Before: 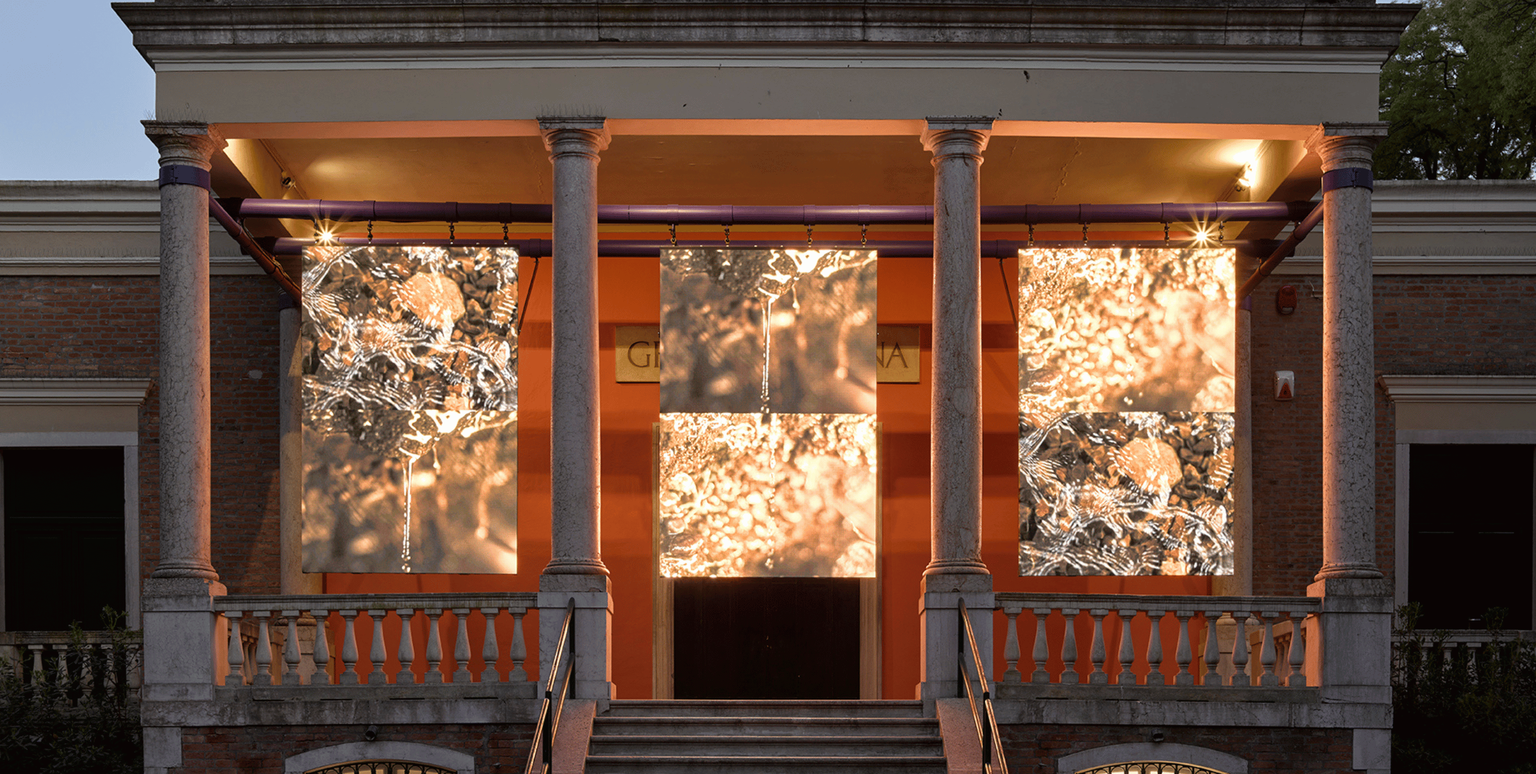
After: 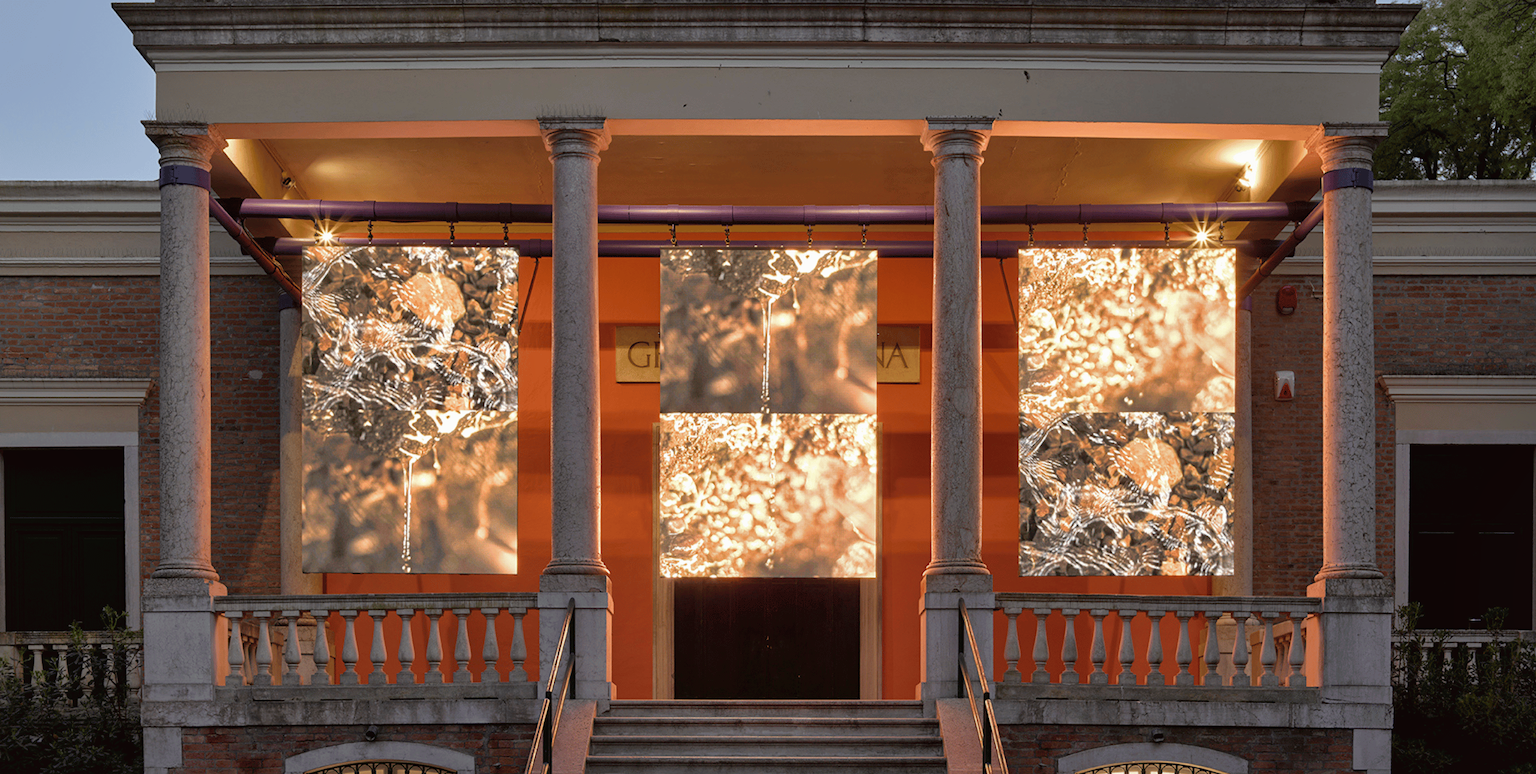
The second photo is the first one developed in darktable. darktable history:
shadows and highlights: highlights color adjustment 0.048%
